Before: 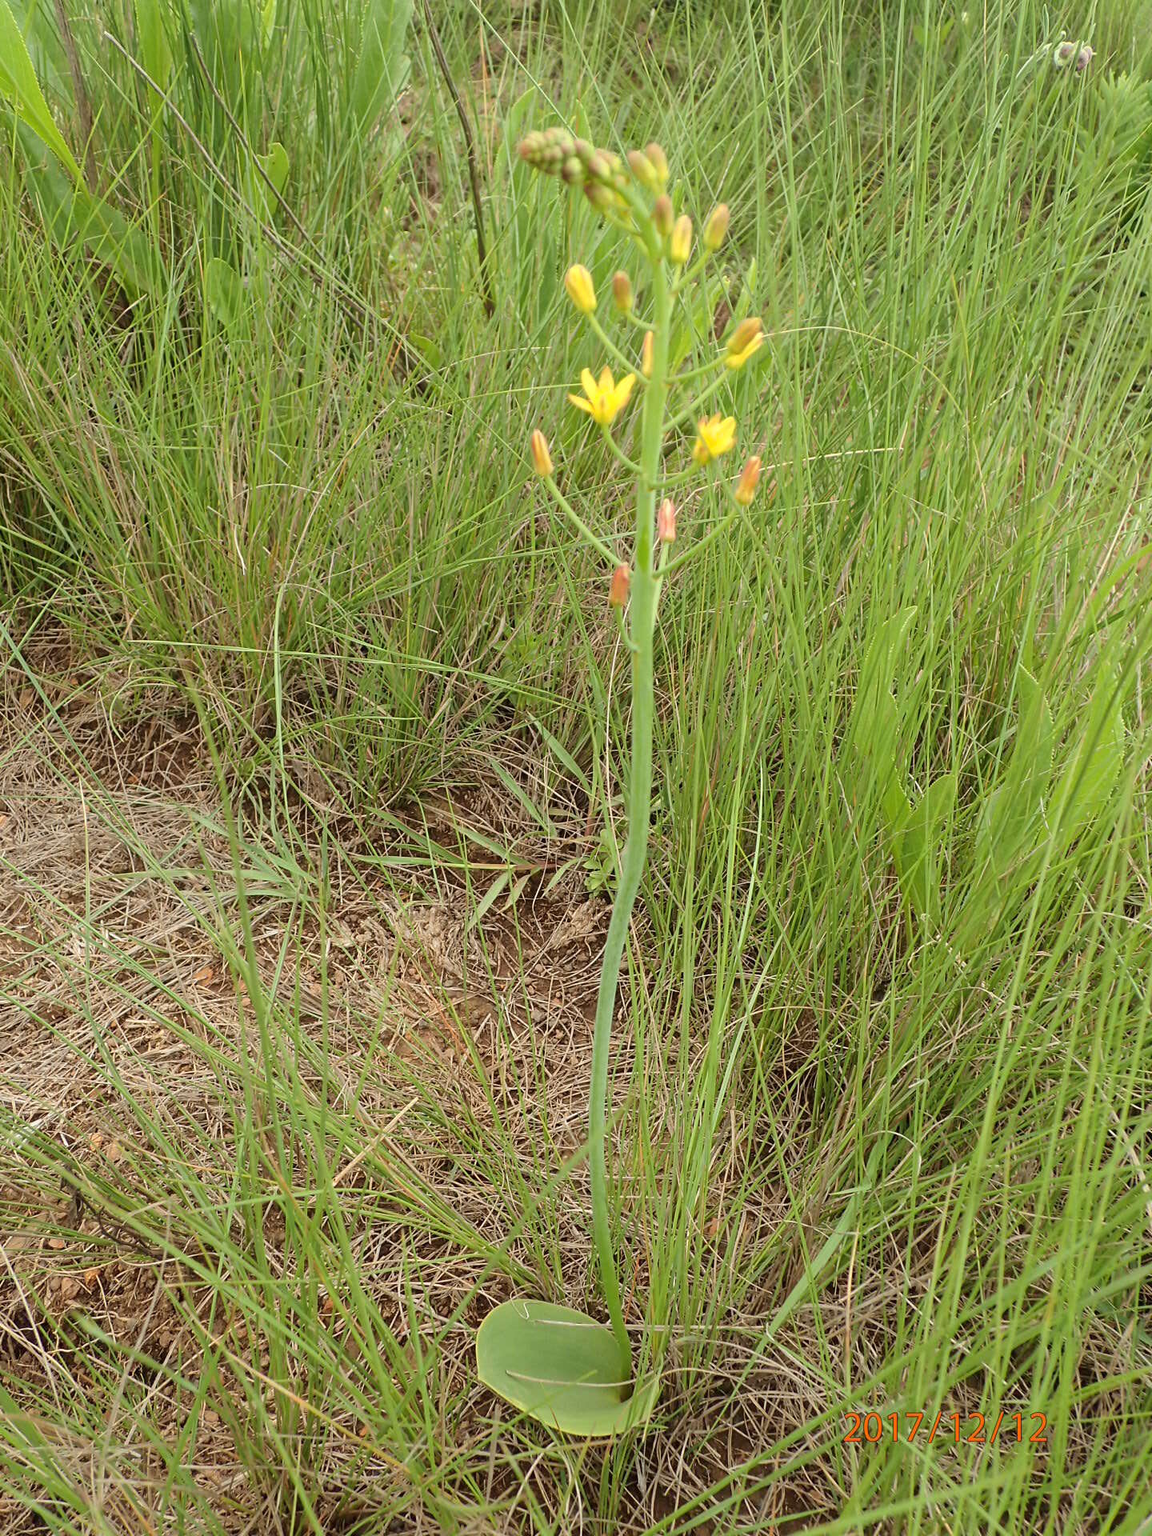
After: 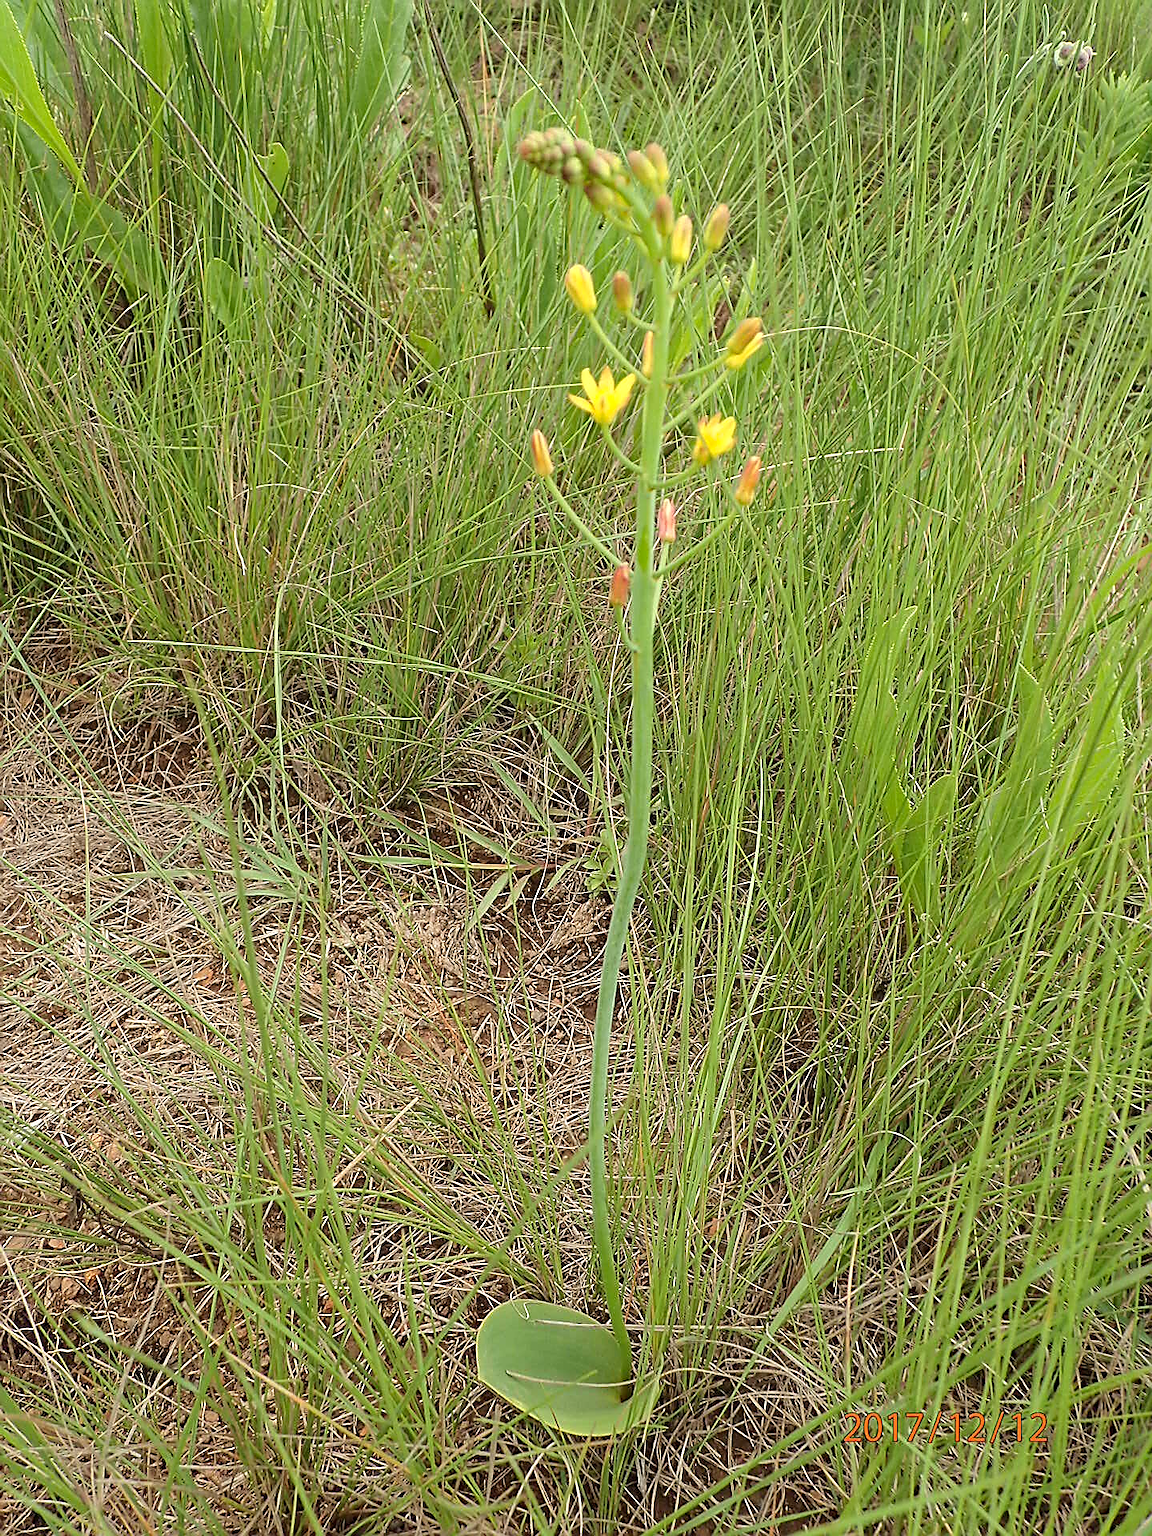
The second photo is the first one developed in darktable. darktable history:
haze removal: compatibility mode true, adaptive false
tone curve: curves: ch0 [(0, 0) (0.003, 0.003) (0.011, 0.011) (0.025, 0.025) (0.044, 0.045) (0.069, 0.07) (0.1, 0.101) (0.136, 0.138) (0.177, 0.18) (0.224, 0.228) (0.277, 0.281) (0.335, 0.34) (0.399, 0.405) (0.468, 0.475) (0.543, 0.551) (0.623, 0.633) (0.709, 0.72) (0.801, 0.813) (0.898, 0.907) (1, 1)], preserve colors none
sharpen: radius 1.421, amount 1.244, threshold 0.796
